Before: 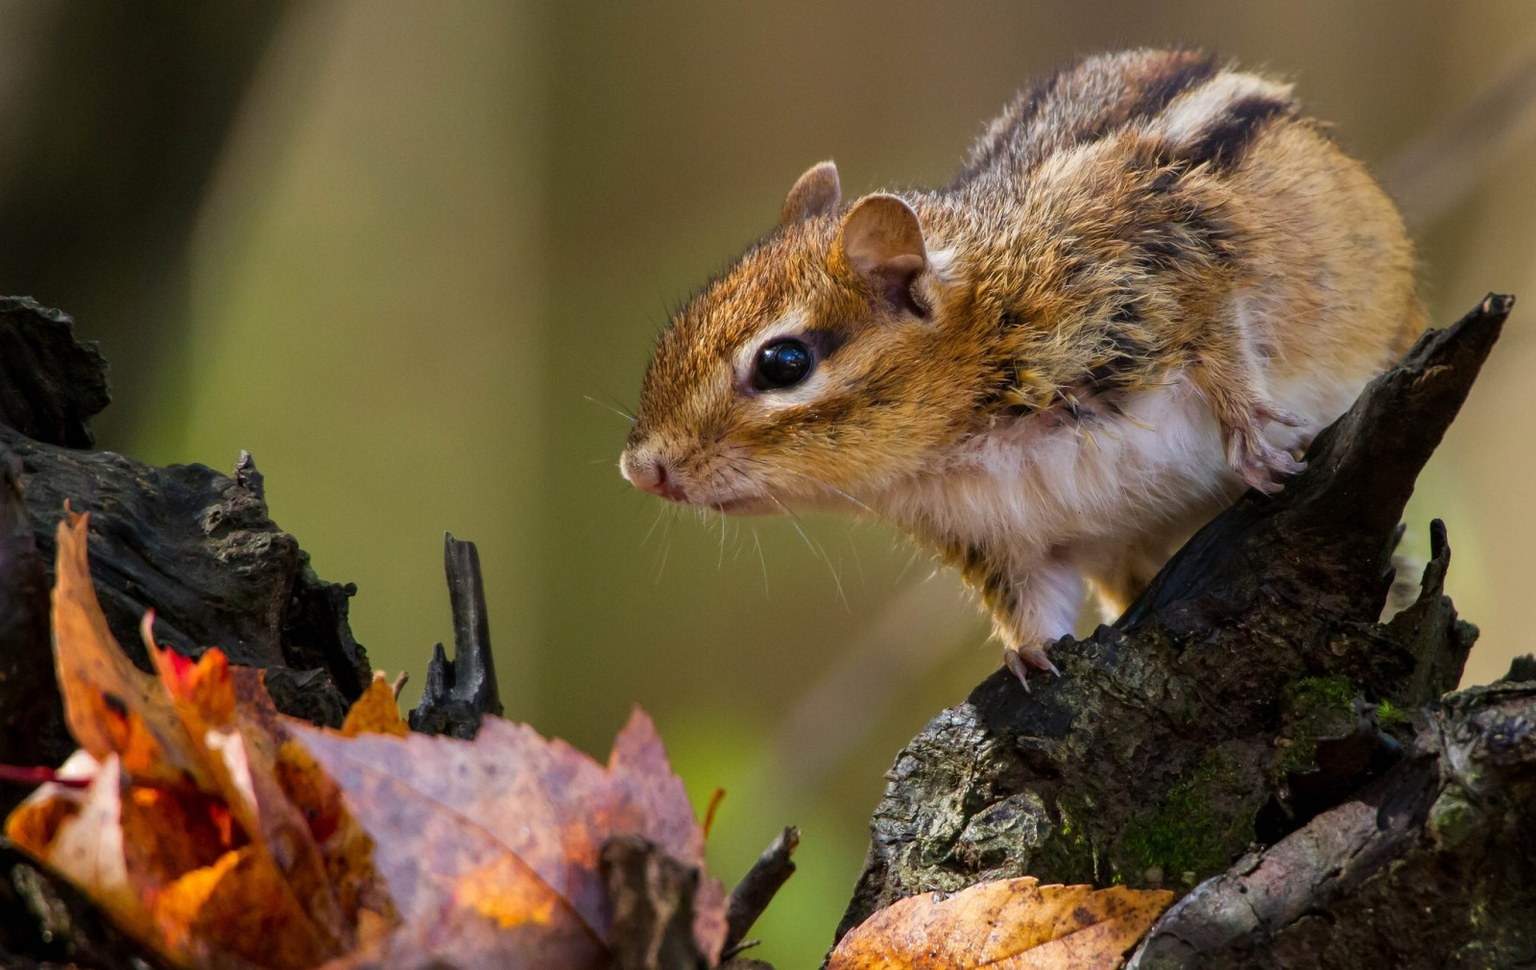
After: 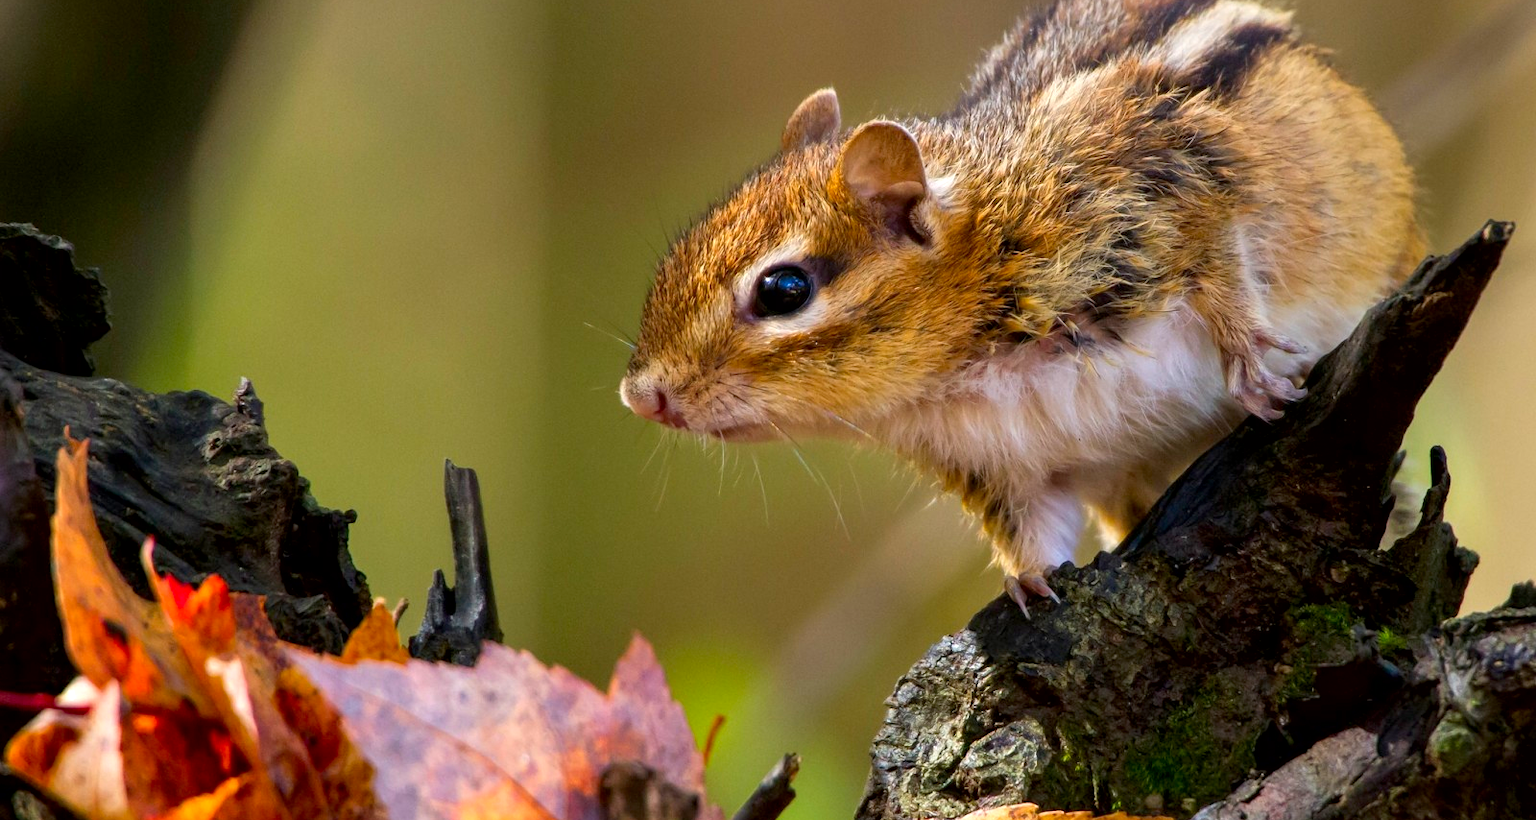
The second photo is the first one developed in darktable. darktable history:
crop: top 7.571%, bottom 7.71%
contrast brightness saturation: saturation 0.182
exposure: black level correction 0.004, exposure 0.387 EV, compensate highlight preservation false
